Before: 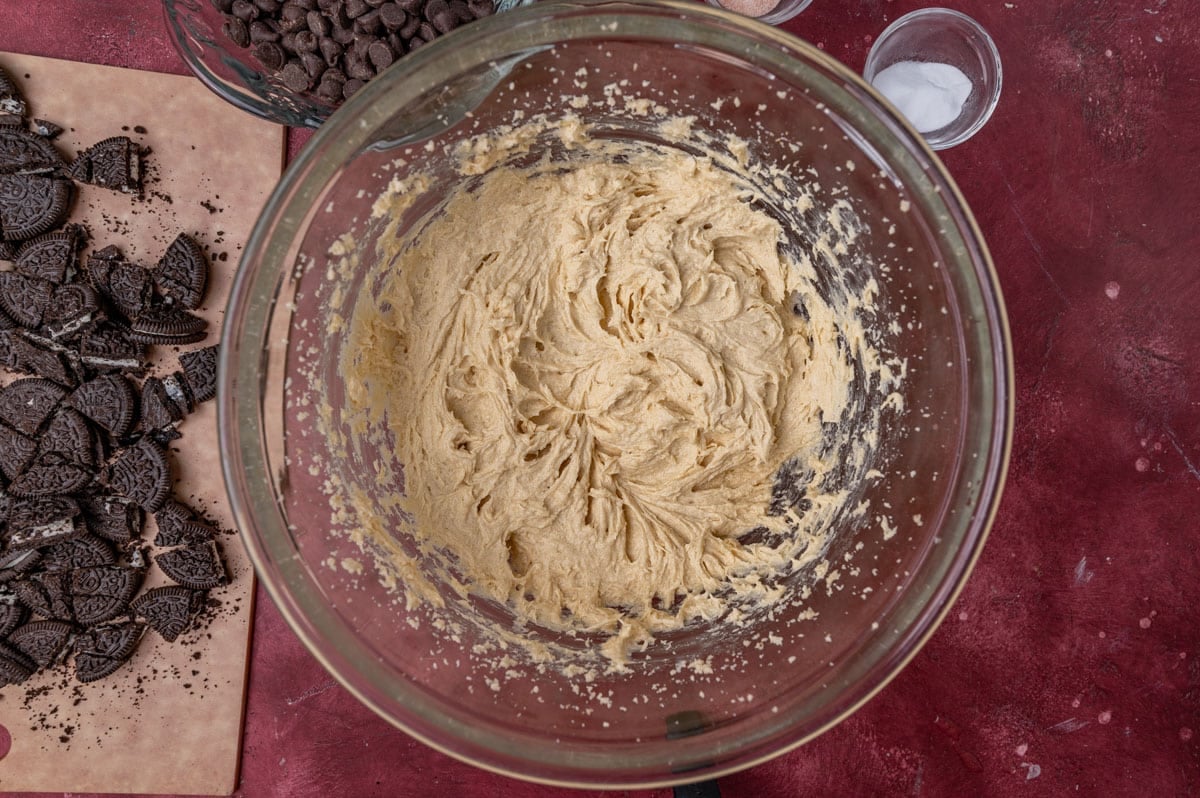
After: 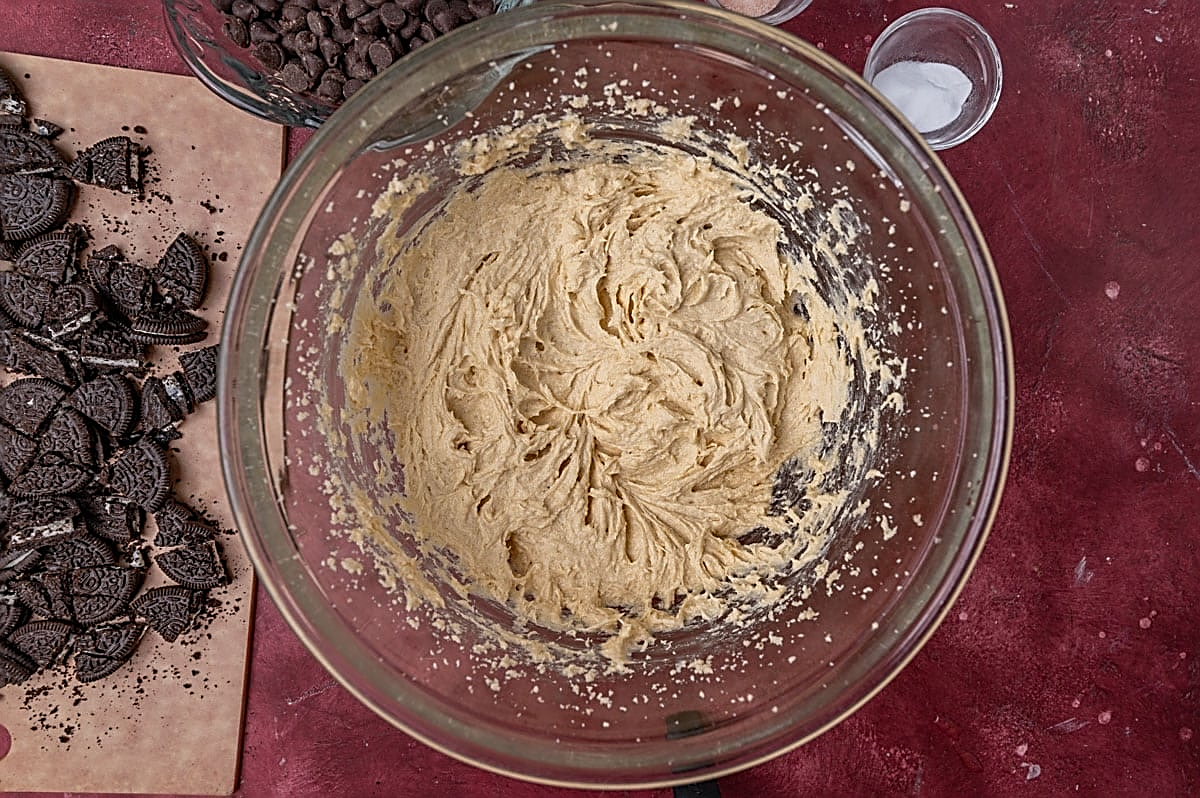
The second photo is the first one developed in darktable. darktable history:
color correction: highlights b* -0.037
sharpen: amount 0.999
